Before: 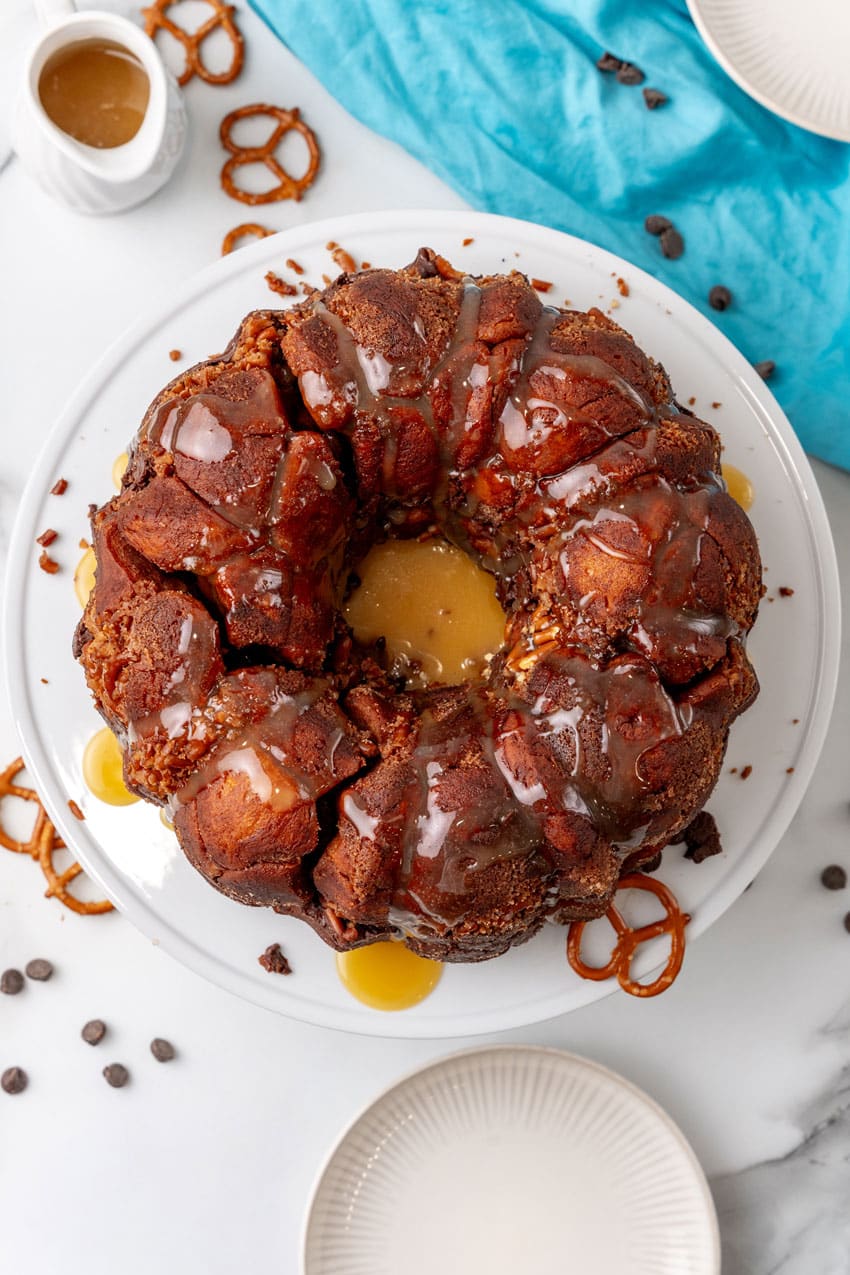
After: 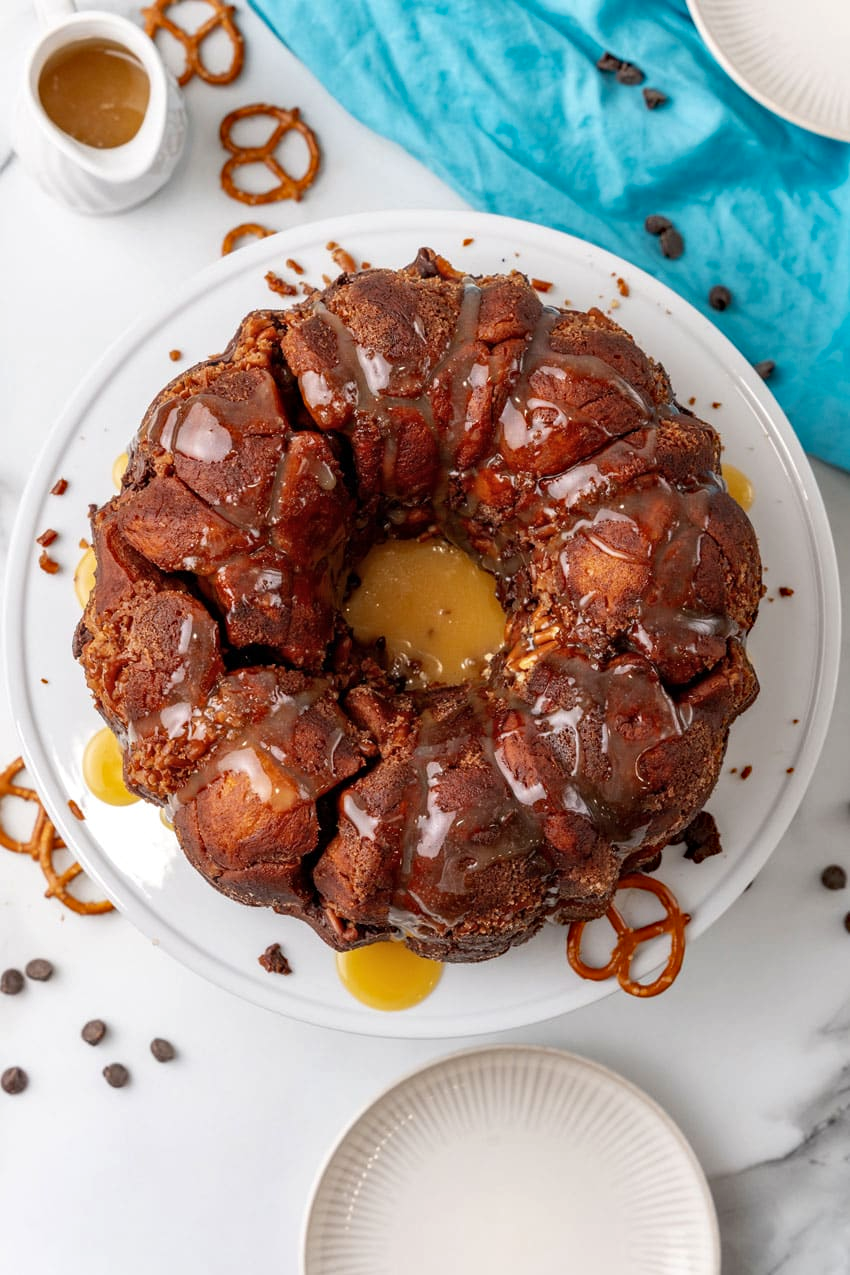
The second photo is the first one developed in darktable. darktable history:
haze removal: compatibility mode true, adaptive false
contrast brightness saturation: saturation -0.061
